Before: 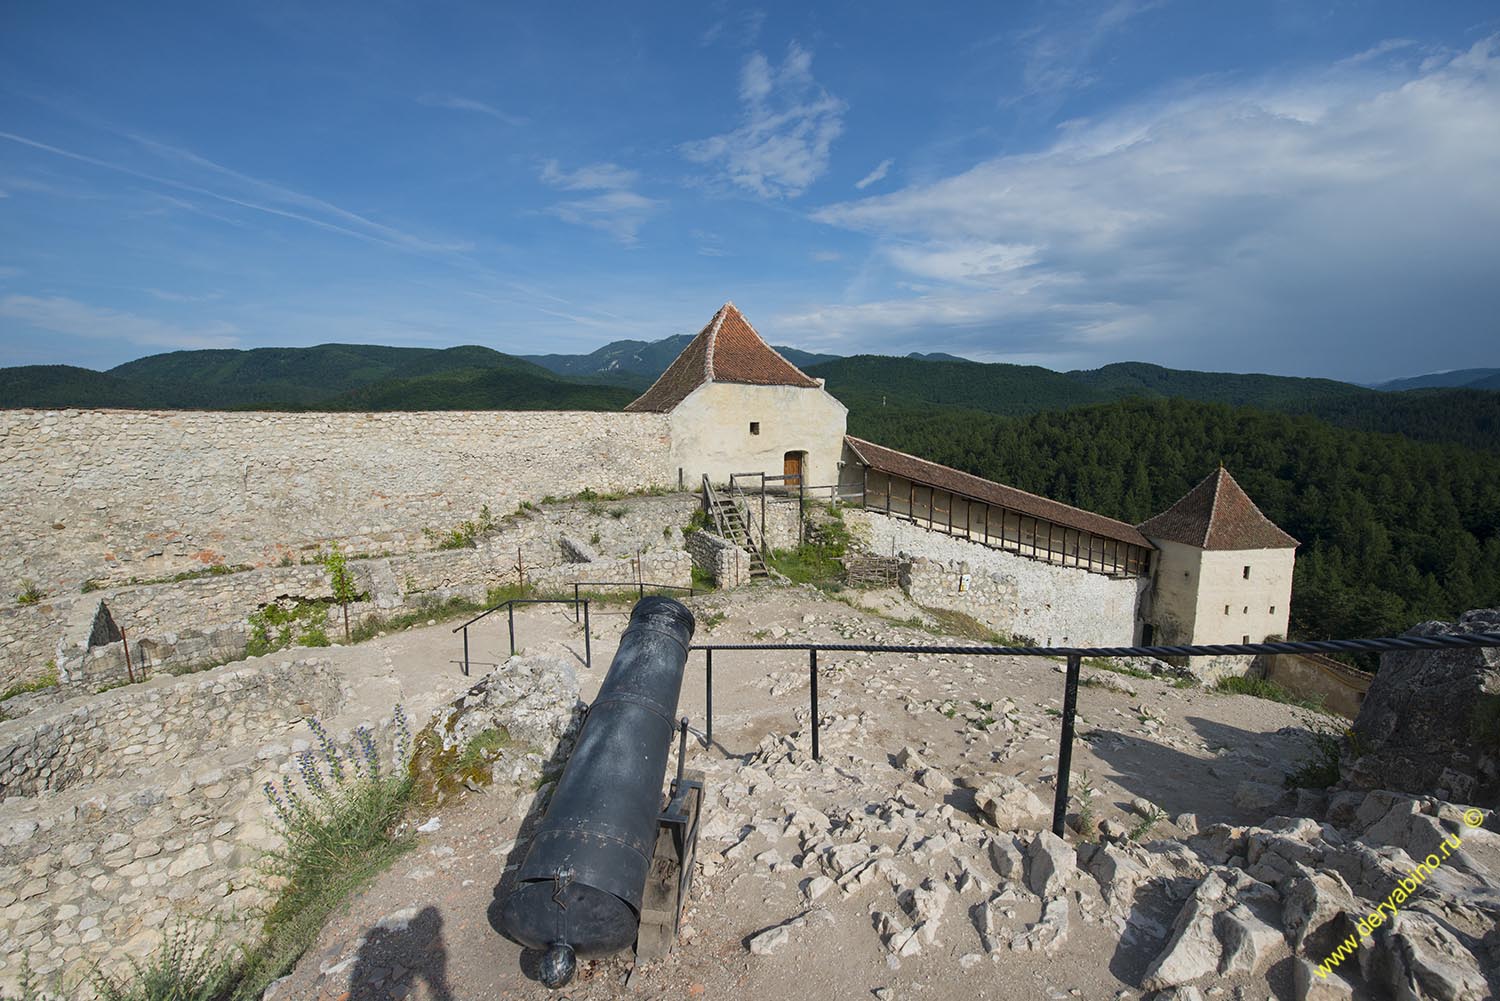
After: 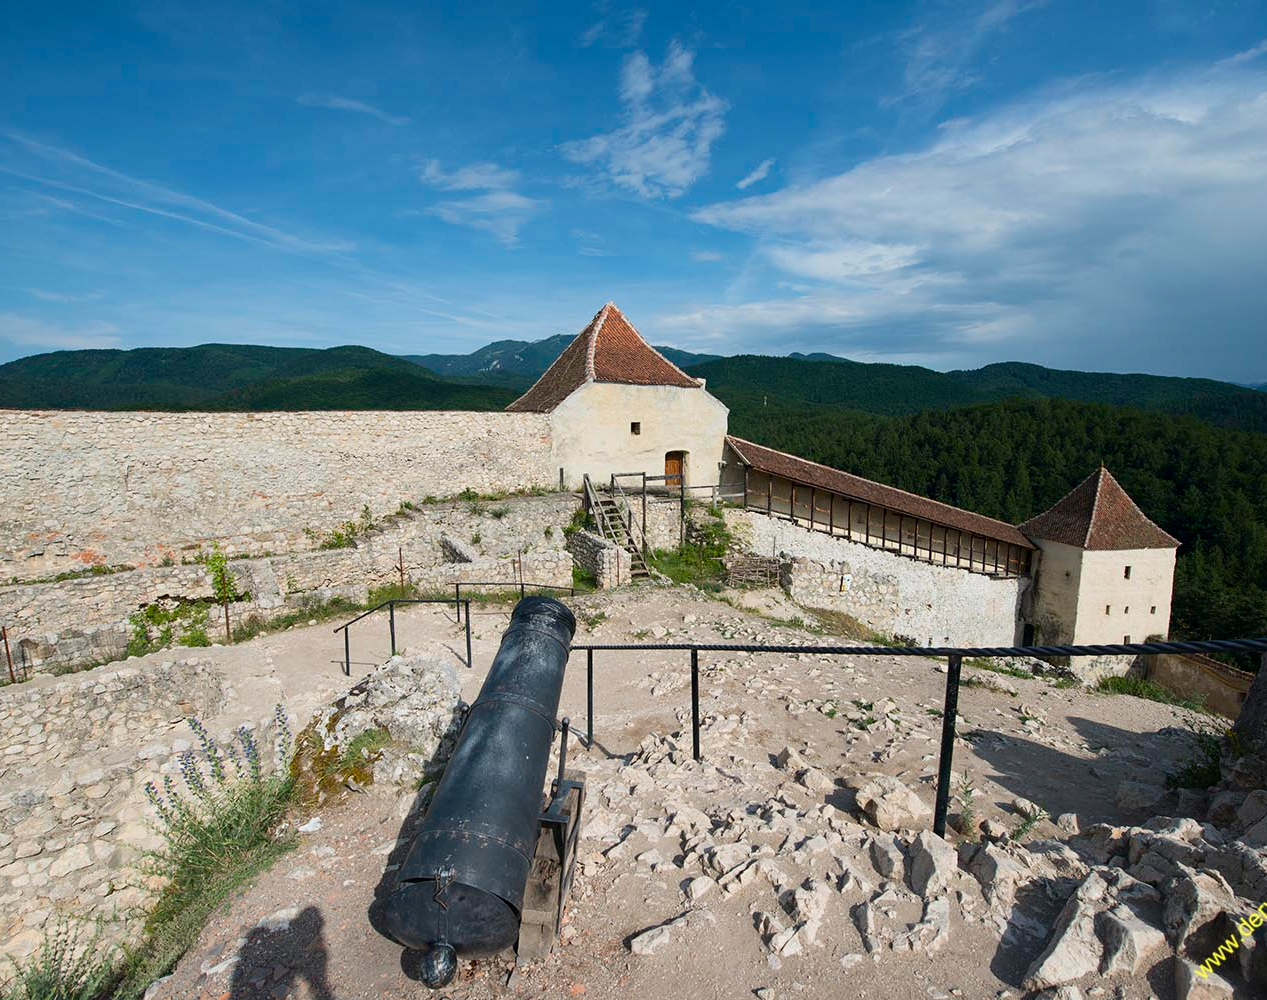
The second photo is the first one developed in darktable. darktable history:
contrast brightness saturation: contrast 0.144
crop: left 7.994%, right 7.524%
